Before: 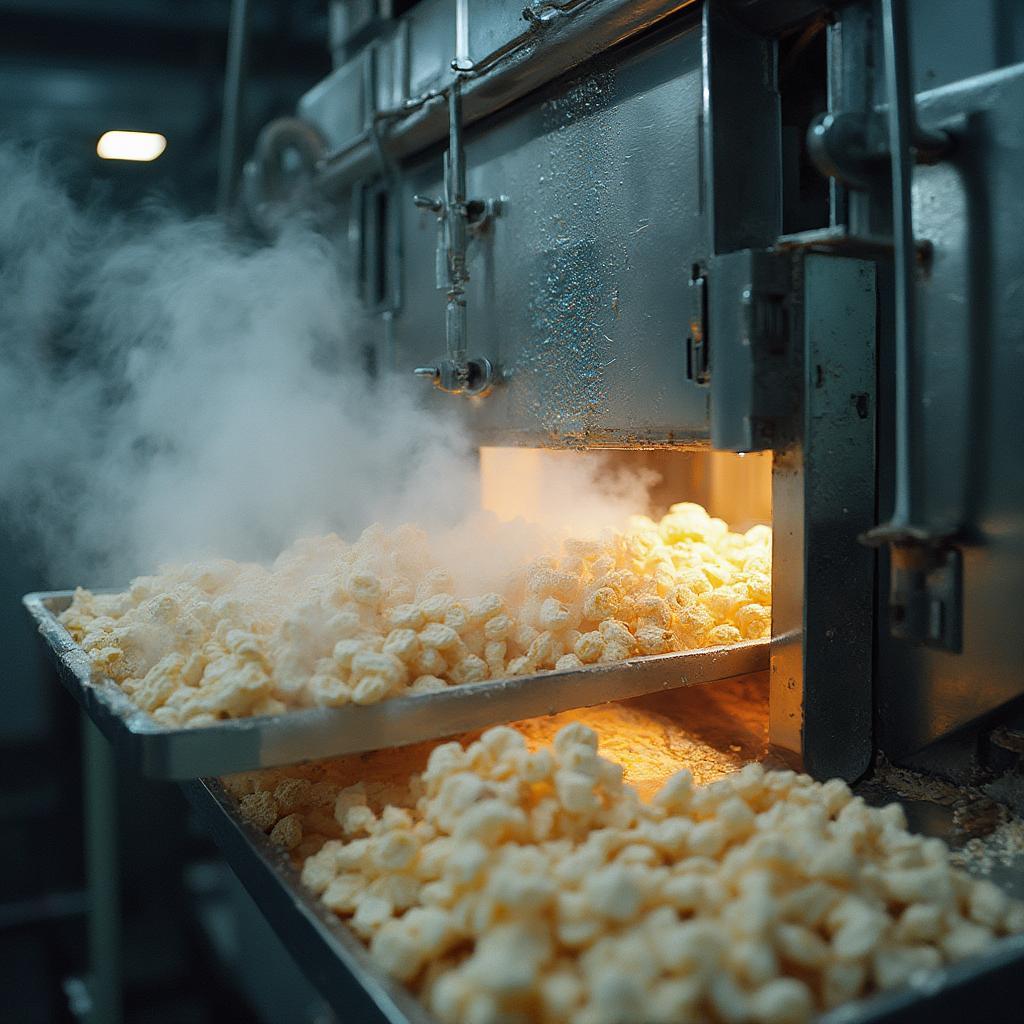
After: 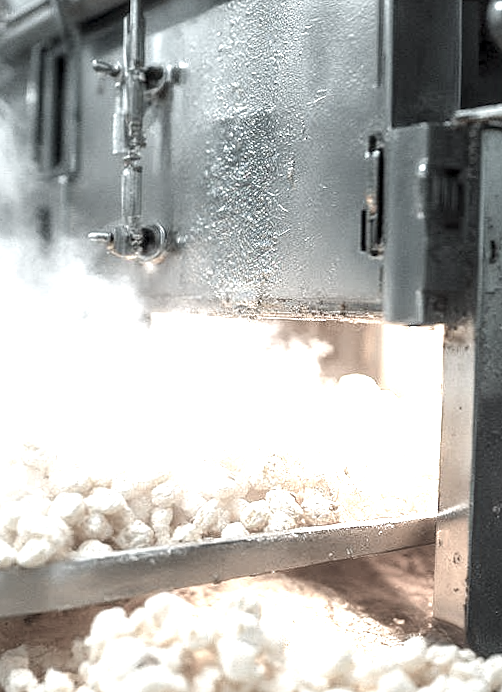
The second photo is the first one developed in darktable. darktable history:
rotate and perspective: rotation 1.57°, crop left 0.018, crop right 0.982, crop top 0.039, crop bottom 0.961
local contrast: detail 142%
color correction: saturation 0.2
exposure: black level correction 0, exposure 1.75 EV, compensate exposure bias true, compensate highlight preservation false
crop: left 32.075%, top 10.976%, right 18.355%, bottom 17.596%
color balance rgb: linear chroma grading › shadows 19.44%, linear chroma grading › highlights 3.42%, linear chroma grading › mid-tones 10.16%
